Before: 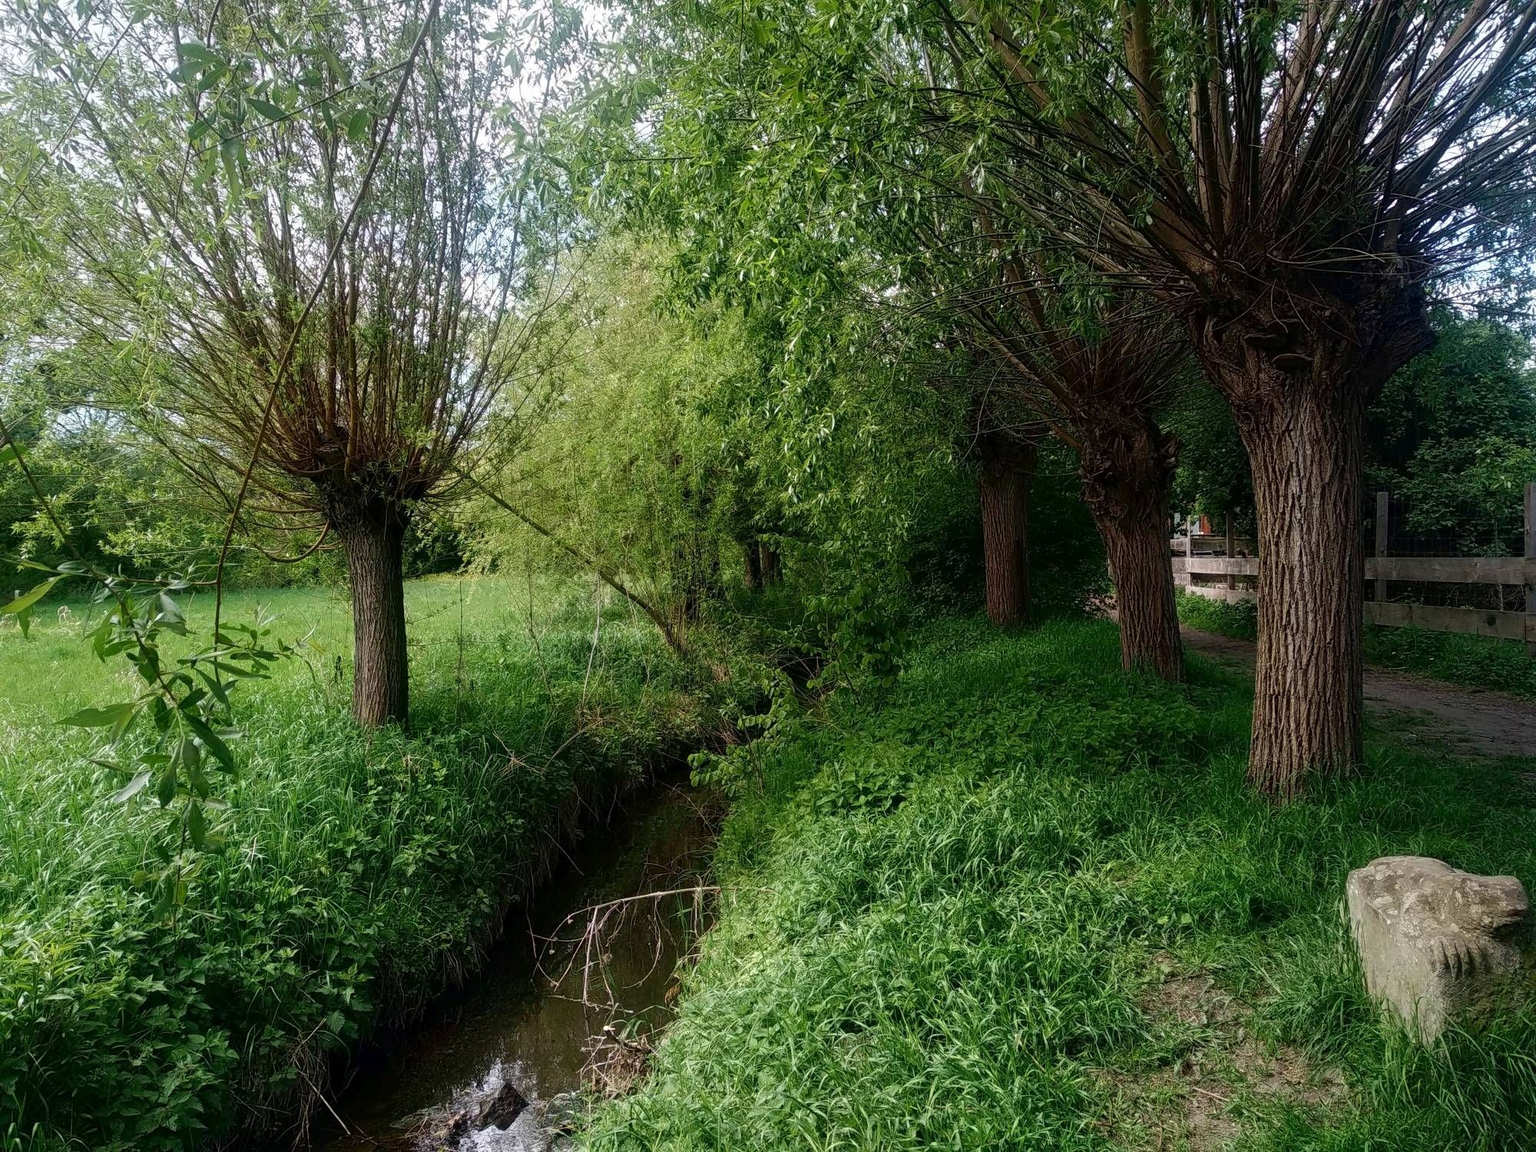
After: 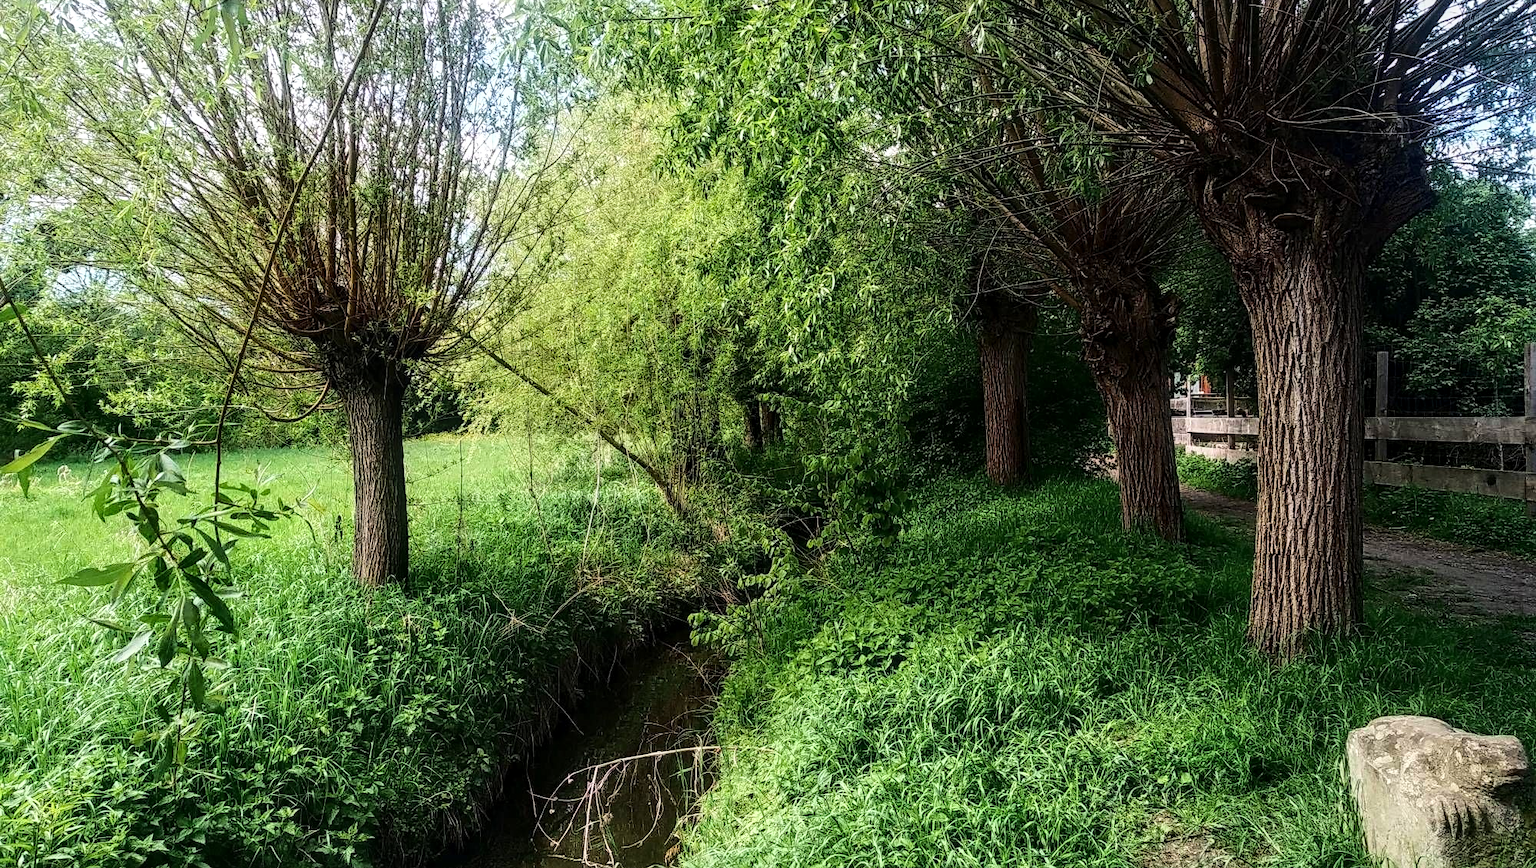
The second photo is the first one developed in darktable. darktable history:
local contrast: on, module defaults
exposure: compensate exposure bias true, compensate highlight preservation false
crop and rotate: top 12.259%, bottom 12.324%
sharpen: amount 0.202
base curve: curves: ch0 [(0, 0) (0.036, 0.037) (0.121, 0.228) (0.46, 0.76) (0.859, 0.983) (1, 1)]
